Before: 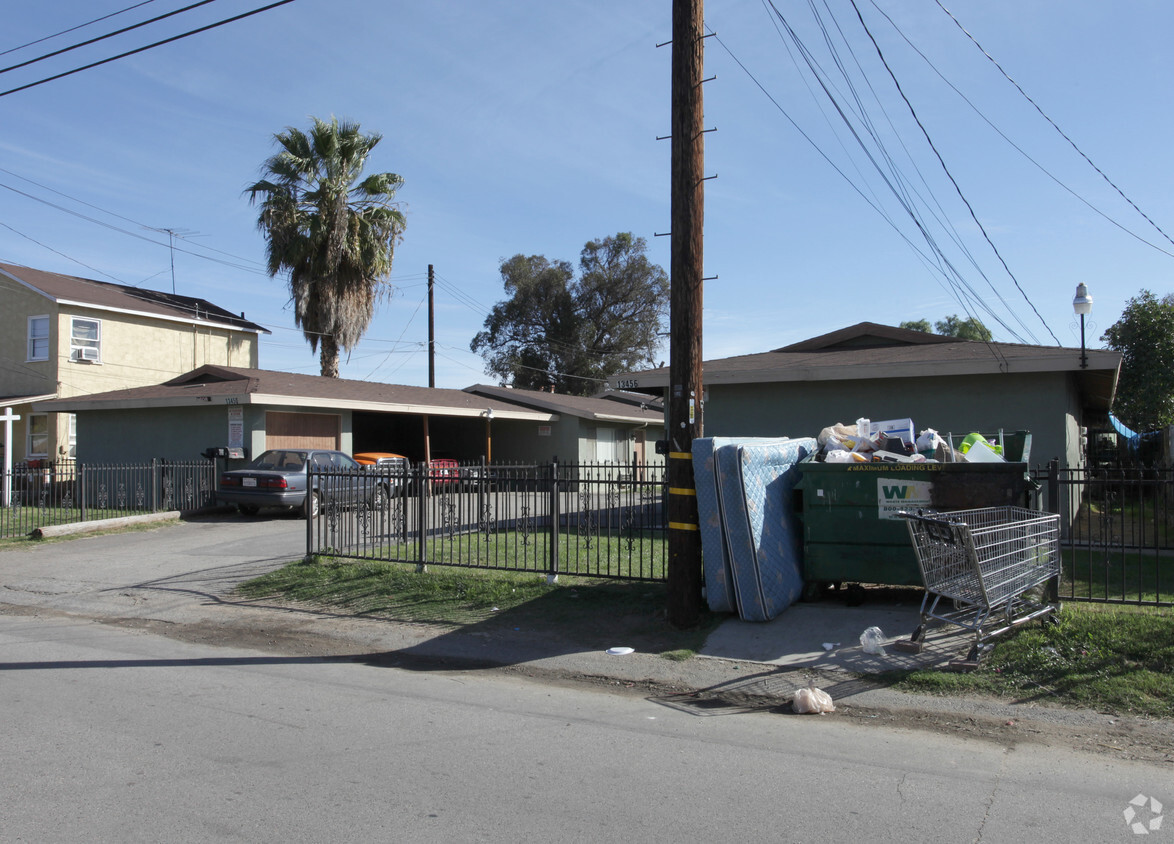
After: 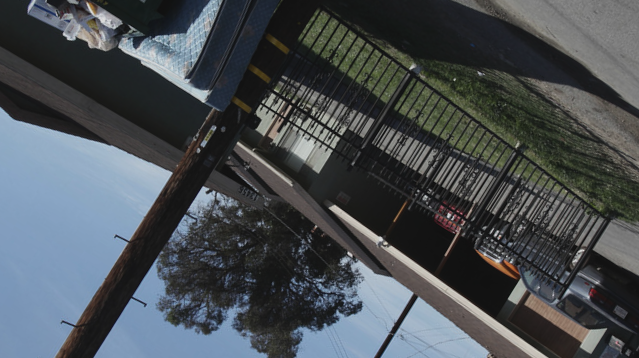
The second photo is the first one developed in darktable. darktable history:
exposure: black level correction -0.017, exposure -1.114 EV, compensate highlight preservation false
crop and rotate: angle 147.78°, left 9.137%, top 15.633%, right 4.408%, bottom 16.903%
tone equalizer: -8 EV -0.731 EV, -7 EV -0.673 EV, -6 EV -0.624 EV, -5 EV -0.393 EV, -3 EV 0.396 EV, -2 EV 0.6 EV, -1 EV 0.696 EV, +0 EV 0.771 EV, edges refinement/feathering 500, mask exposure compensation -1.57 EV, preserve details no
